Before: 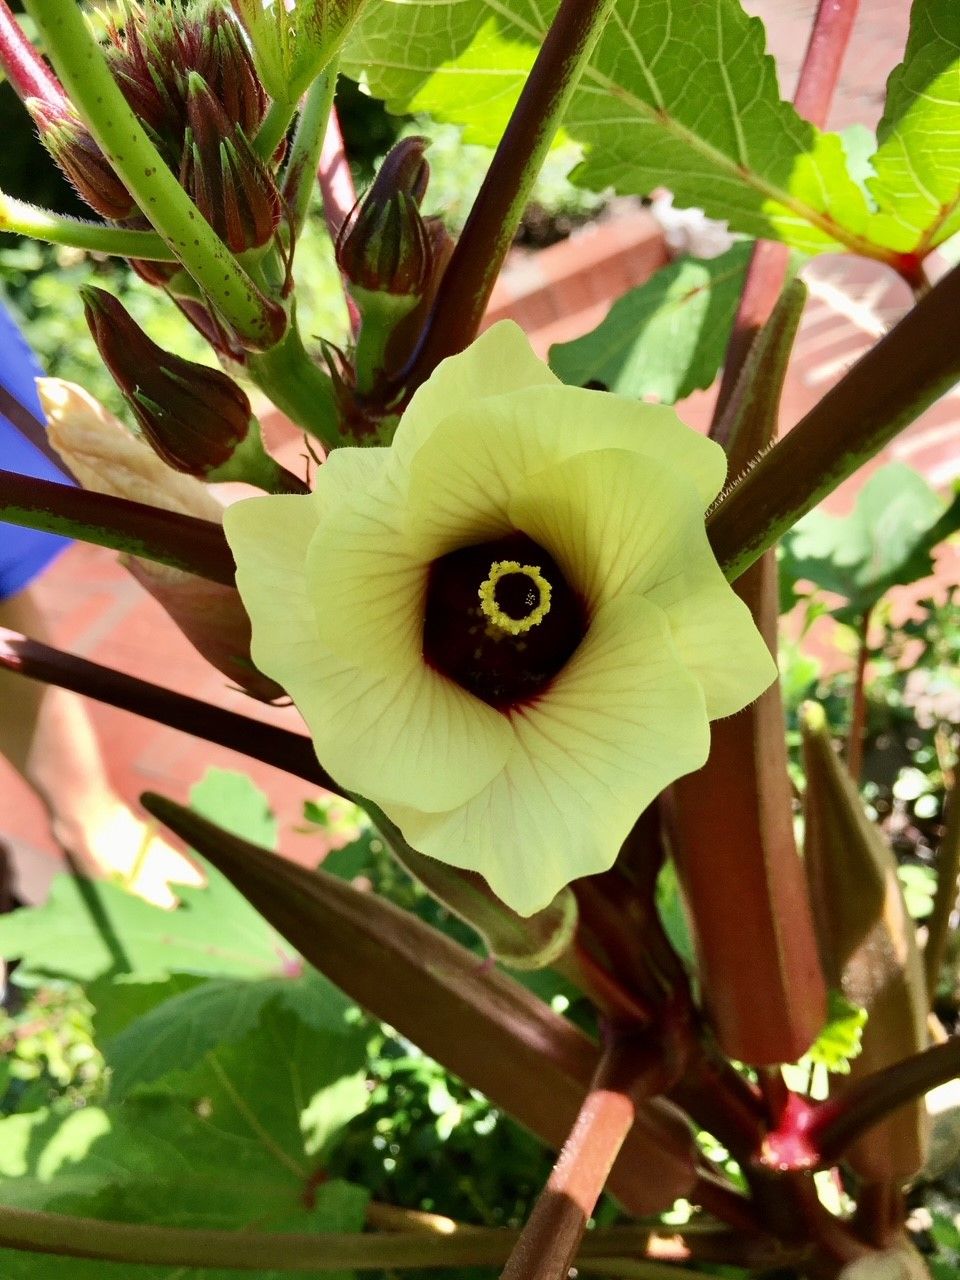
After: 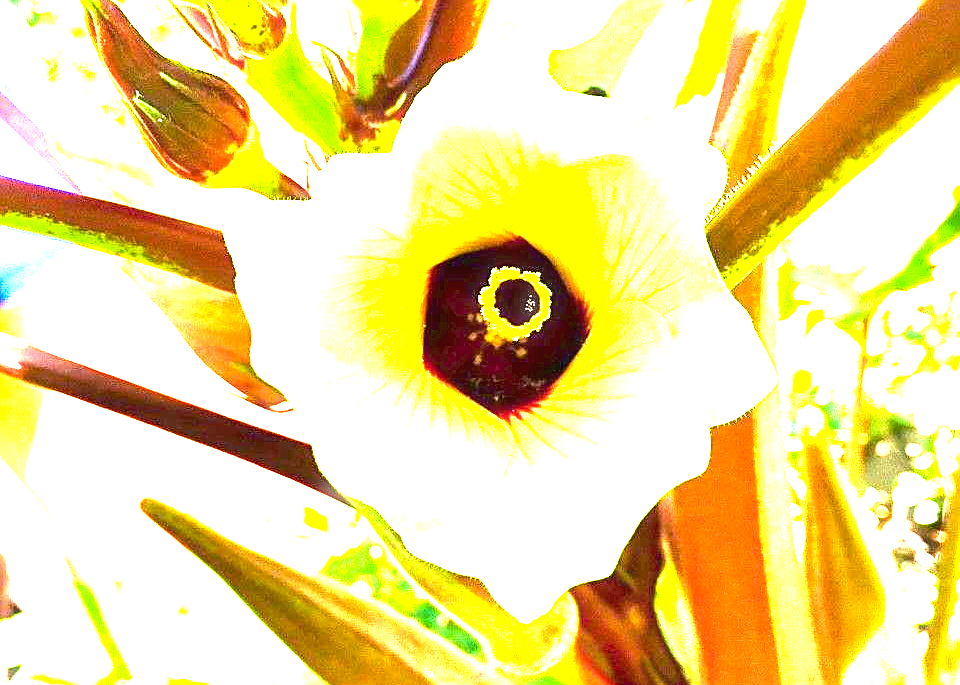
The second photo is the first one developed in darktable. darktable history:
exposure: black level correction 0, exposure 4 EV, compensate exposure bias true, compensate highlight preservation false
tone equalizer: -8 EV -0.417 EV, -7 EV -0.389 EV, -6 EV -0.333 EV, -5 EV -0.222 EV, -3 EV 0.222 EV, -2 EV 0.333 EV, -1 EV 0.389 EV, +0 EV 0.417 EV, edges refinement/feathering 500, mask exposure compensation -1.57 EV, preserve details no
haze removal: strength -0.05
color balance rgb: global vibrance 42.74%
sharpen: on, module defaults
crop and rotate: top 23.043%, bottom 23.437%
